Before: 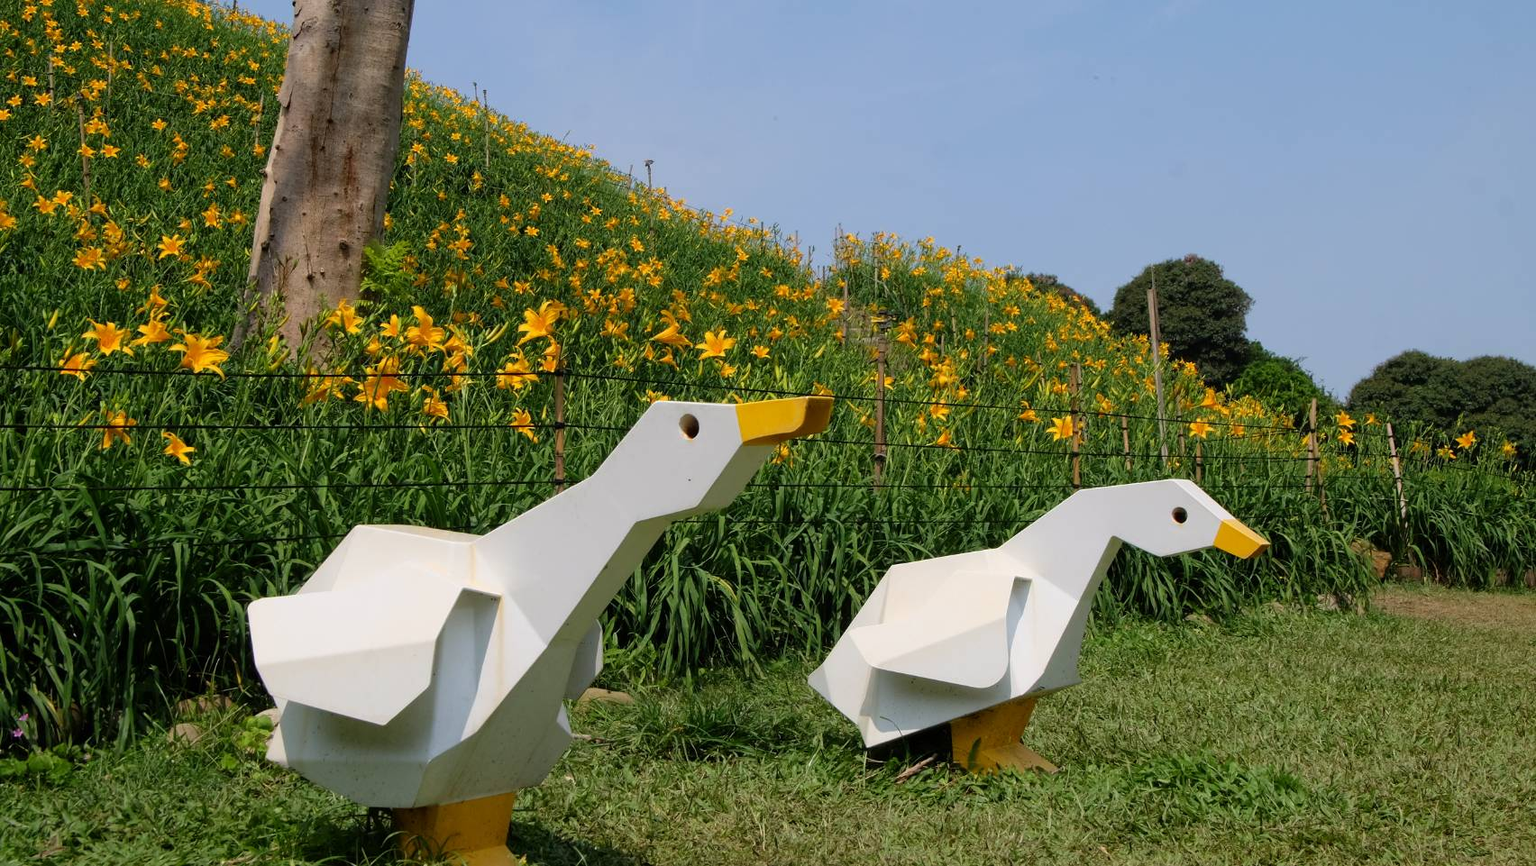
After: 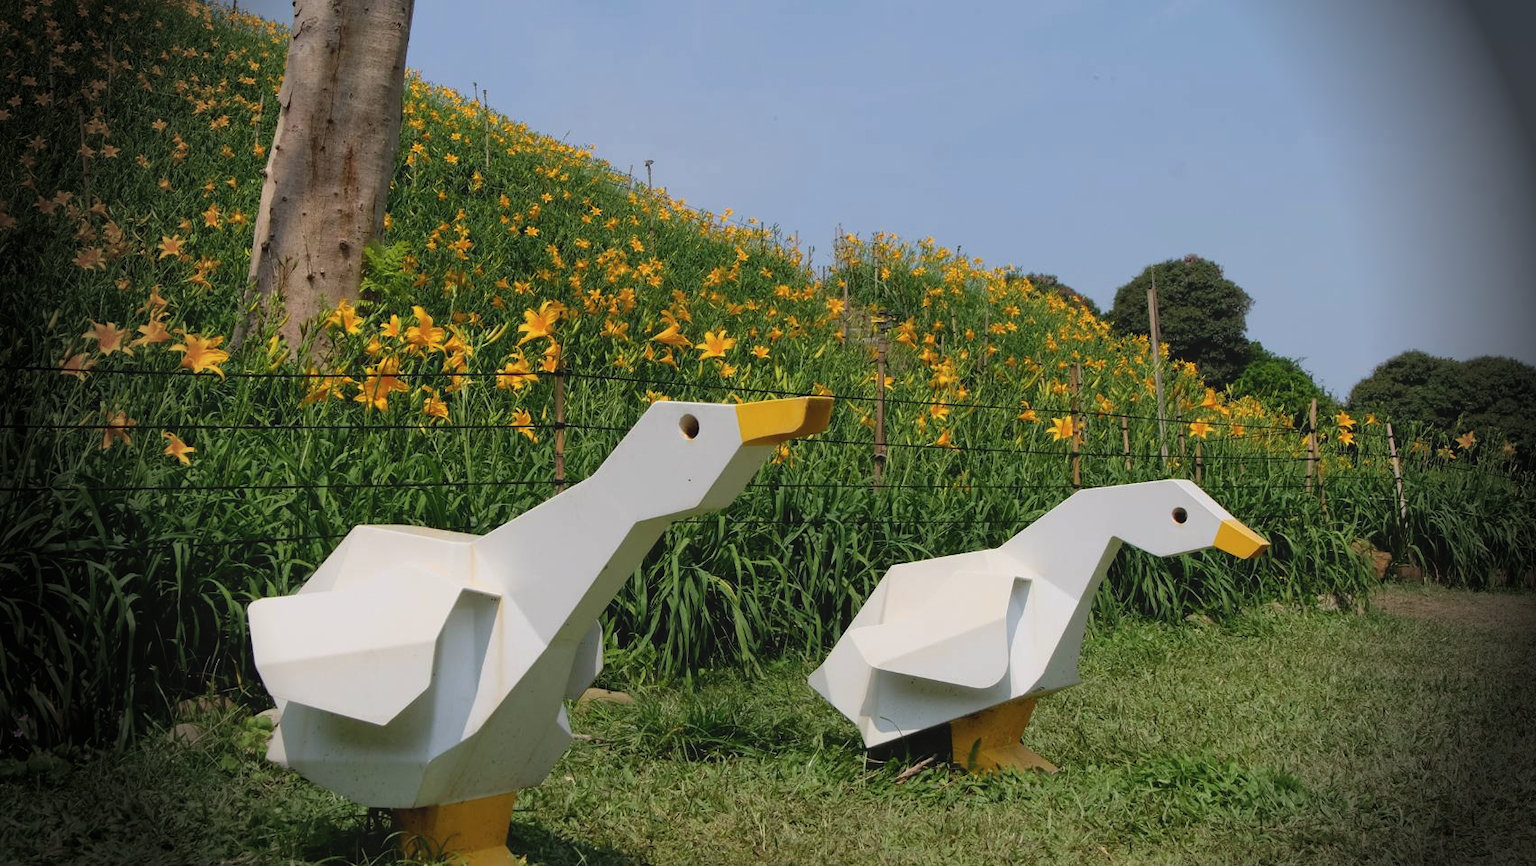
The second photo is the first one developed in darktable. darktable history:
vignetting: fall-off start 76.42%, fall-off radius 27.36%, brightness -0.872, center (0.037, -0.09), width/height ratio 0.971
contrast brightness saturation: contrast -0.1, saturation -0.1
